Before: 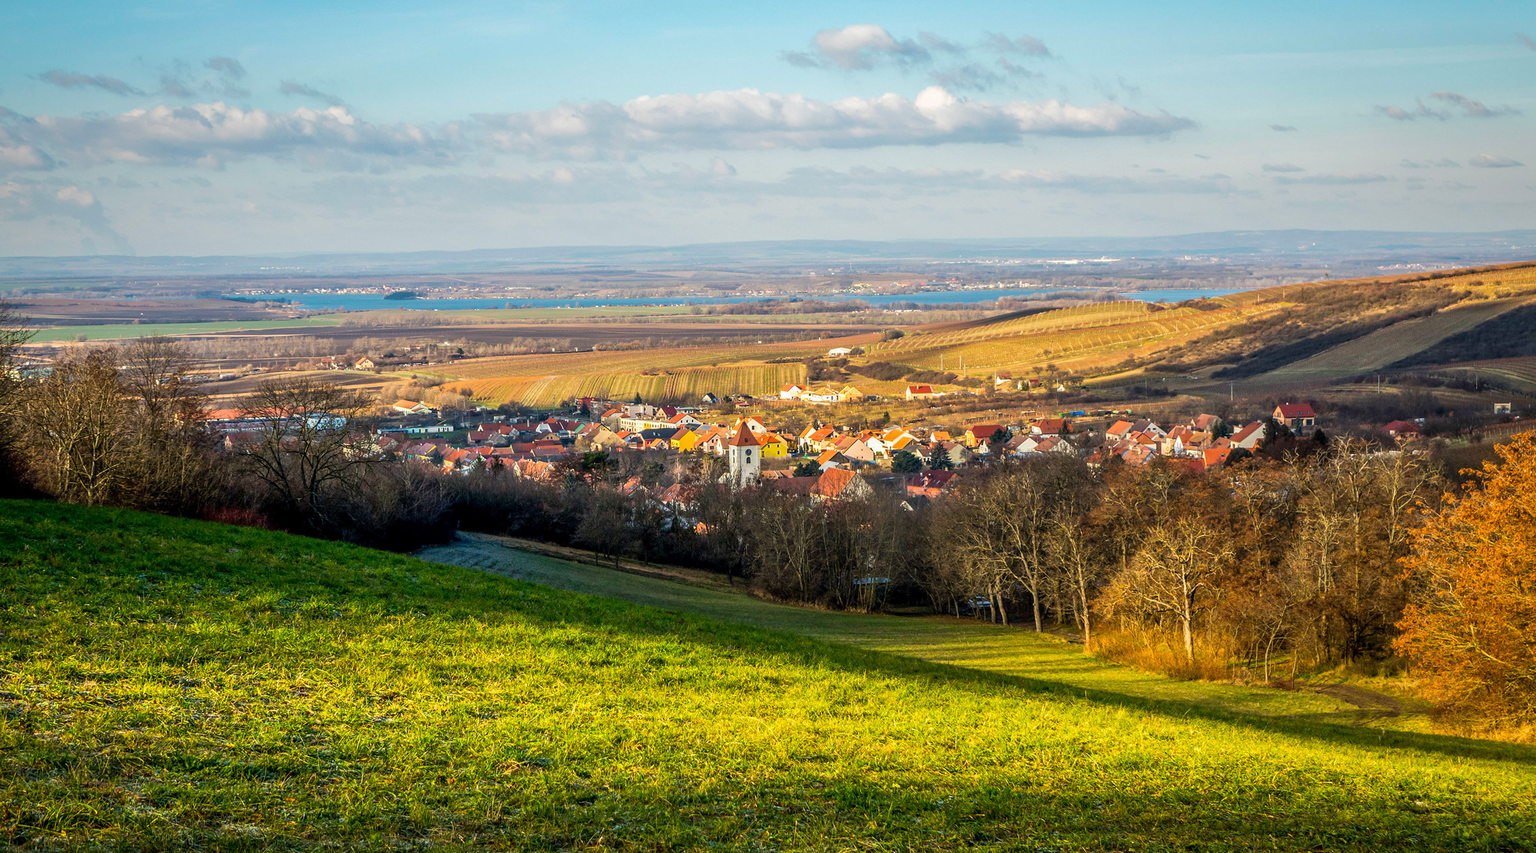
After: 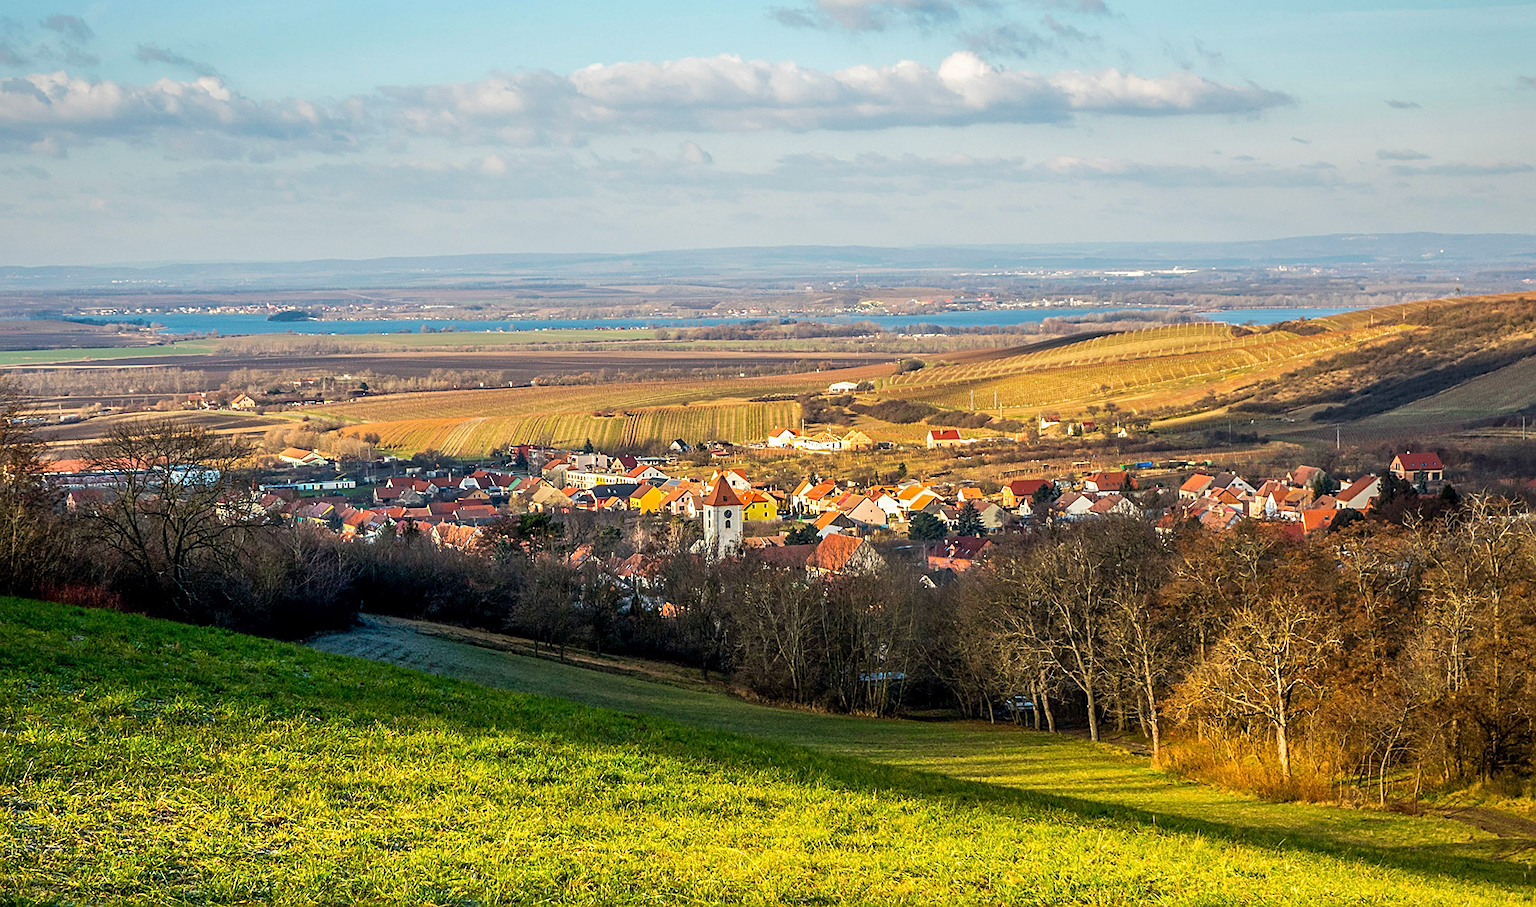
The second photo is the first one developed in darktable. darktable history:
crop: left 11.225%, top 5.381%, right 9.565%, bottom 10.314%
sharpen: on, module defaults
